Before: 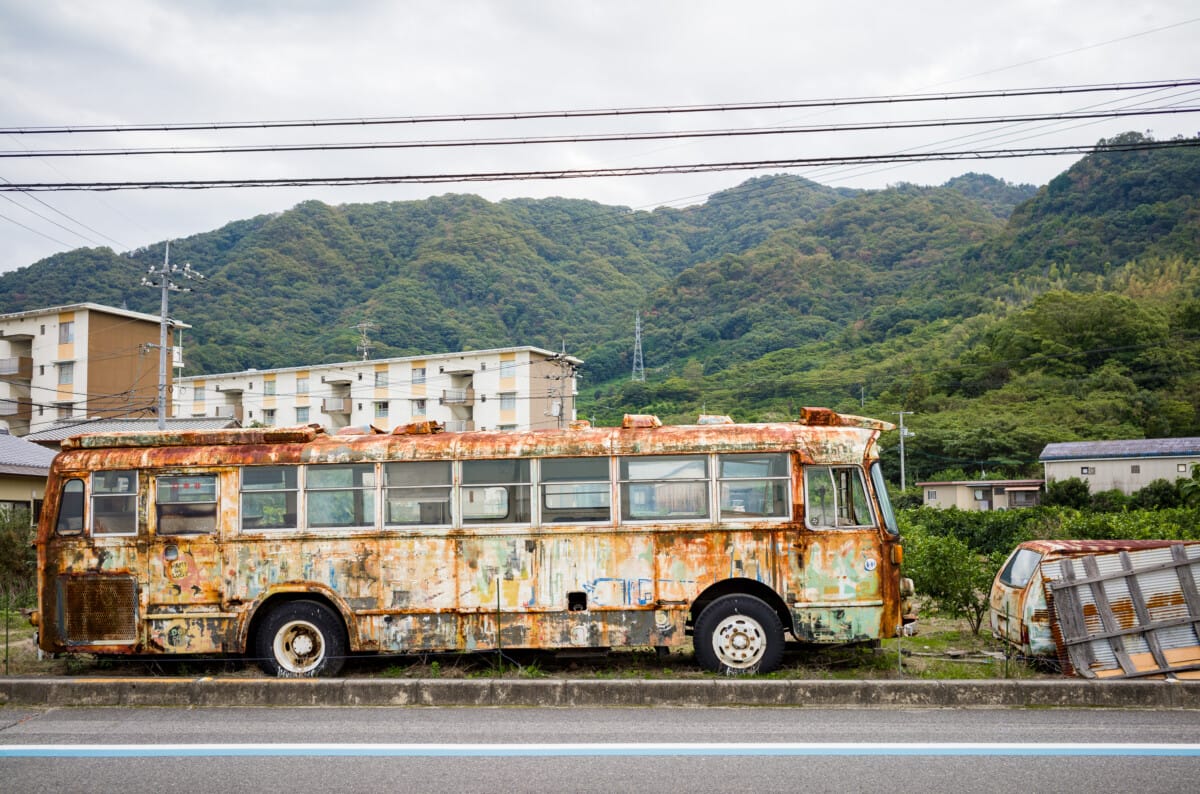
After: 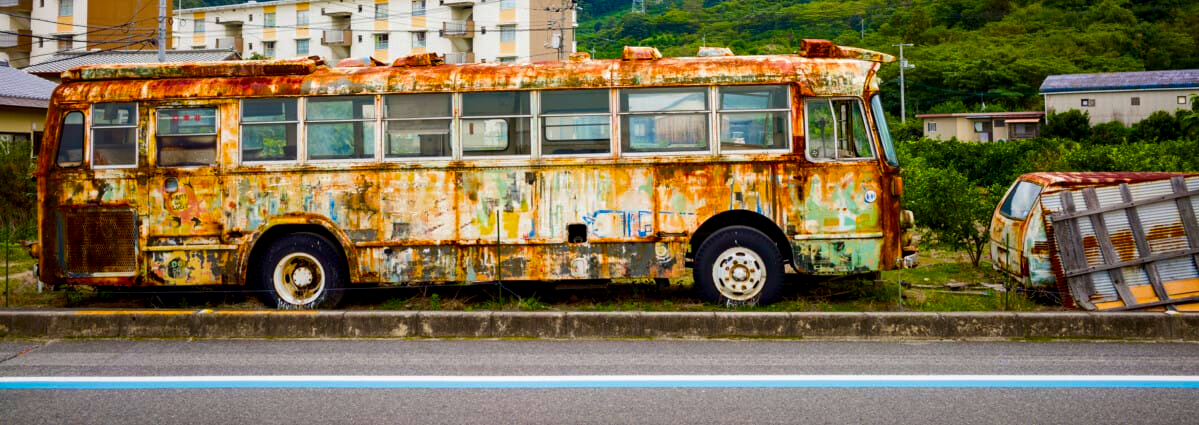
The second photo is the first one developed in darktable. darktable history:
exposure: black level correction 0.004, exposure 0.015 EV, compensate exposure bias true, compensate highlight preservation false
contrast brightness saturation: contrast 0.066, brightness -0.139, saturation 0.108
tone equalizer: edges refinement/feathering 500, mask exposure compensation -1.57 EV, preserve details no
crop and rotate: top 46.432%, right 0.081%
color balance rgb: linear chroma grading › global chroma 24.938%, perceptual saturation grading › global saturation 19.972%, global vibrance 20%
